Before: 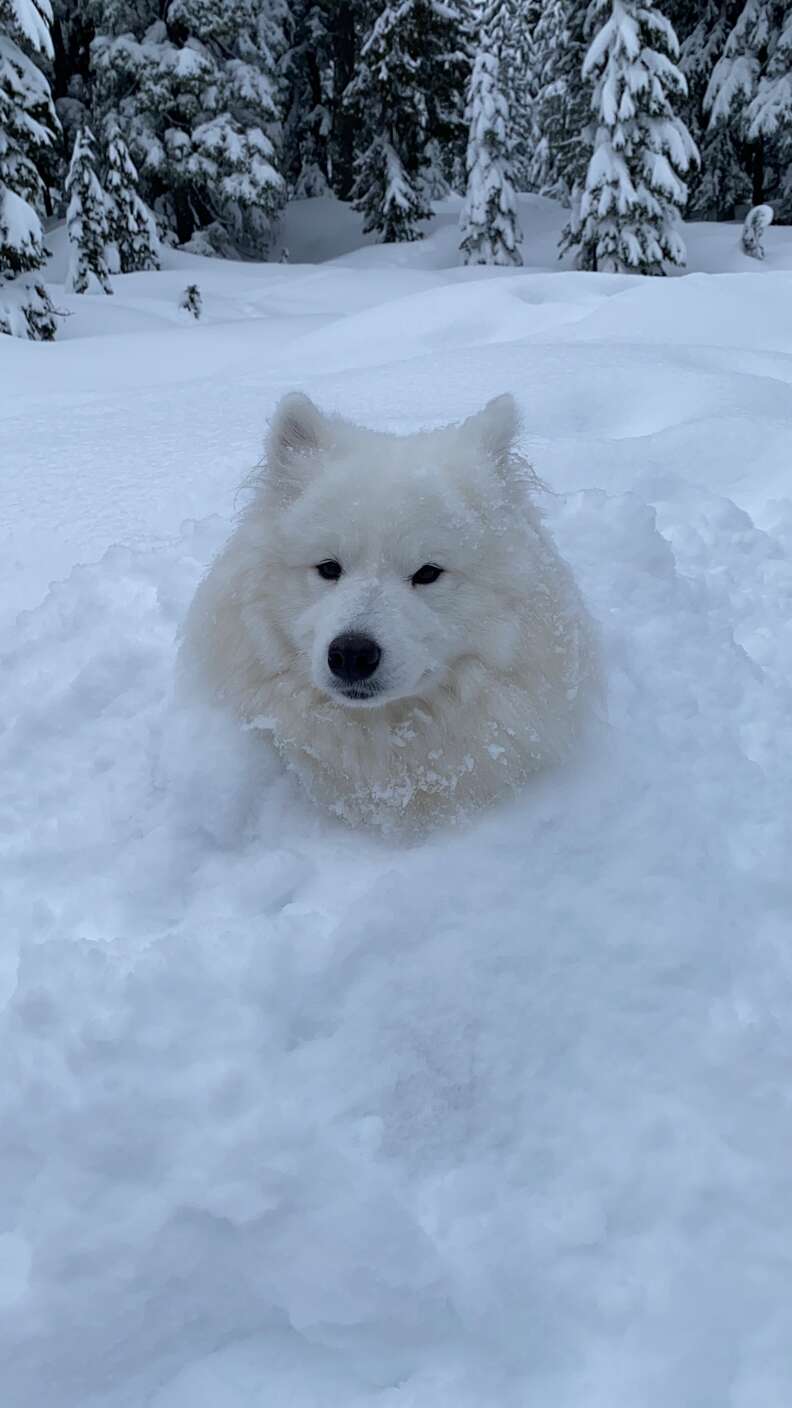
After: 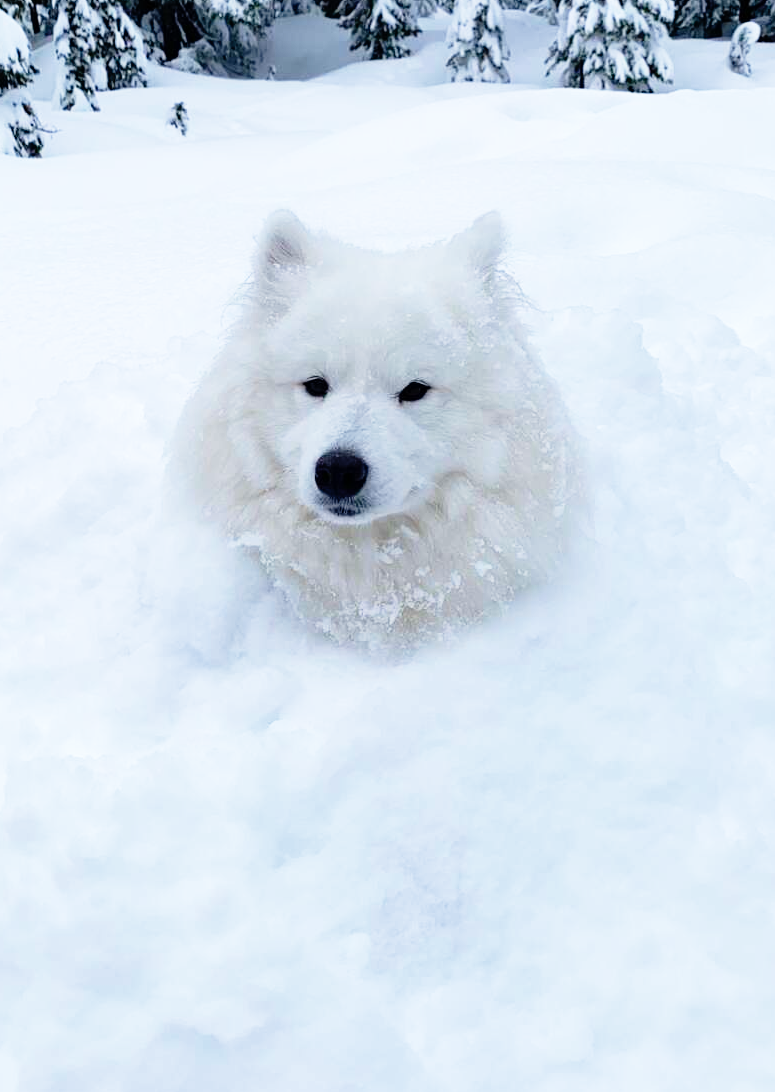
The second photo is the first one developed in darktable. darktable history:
crop and rotate: left 1.885%, top 12.999%, right 0.157%, bottom 9.383%
base curve: curves: ch0 [(0, 0) (0.012, 0.01) (0.073, 0.168) (0.31, 0.711) (0.645, 0.957) (1, 1)], preserve colors none
